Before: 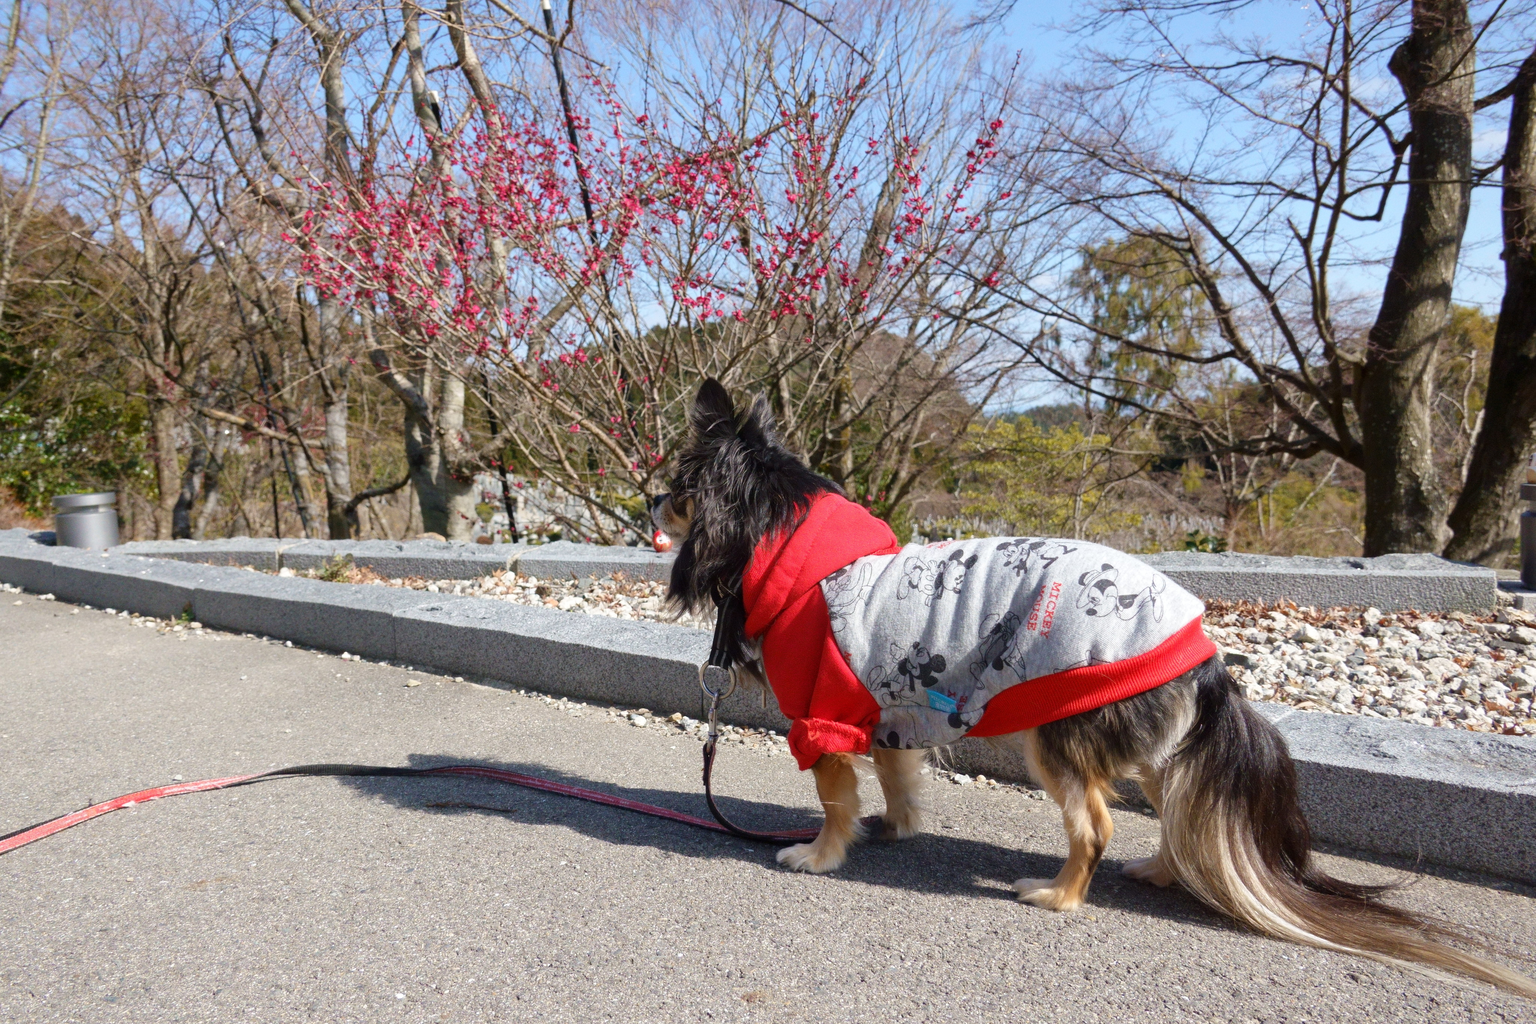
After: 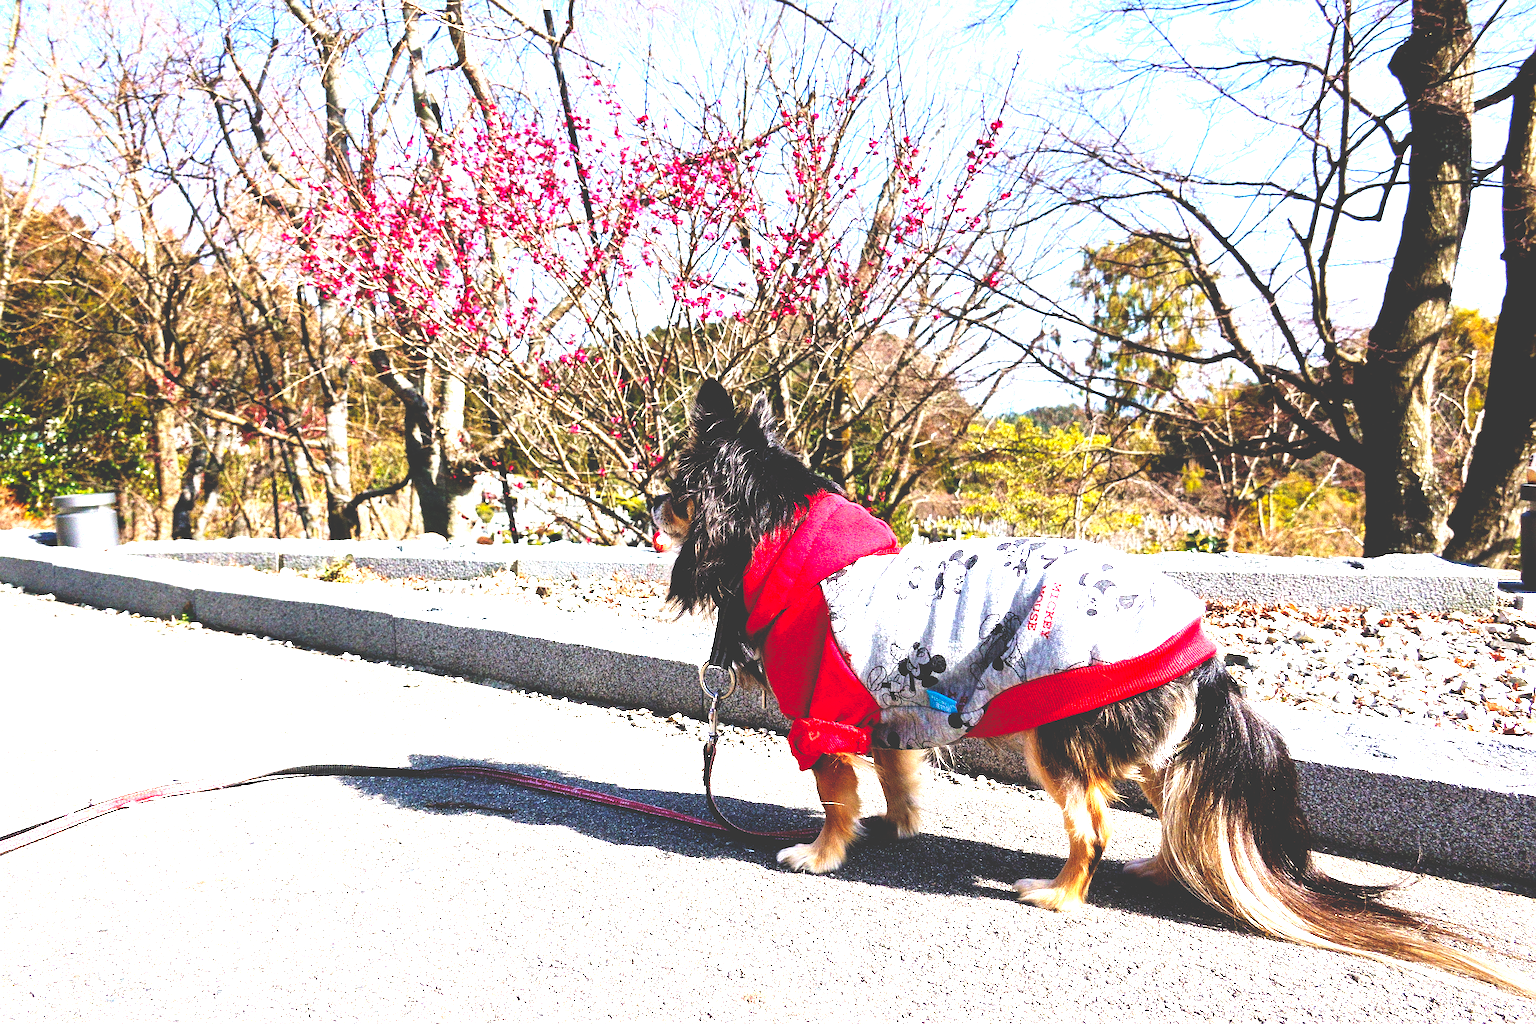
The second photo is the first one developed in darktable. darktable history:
sharpen: radius 2.767
base curve: curves: ch0 [(0, 0.036) (0.083, 0.04) (0.804, 1)], preserve colors none
exposure: black level correction 0, exposure 1.45 EV, compensate exposure bias true, compensate highlight preservation false
